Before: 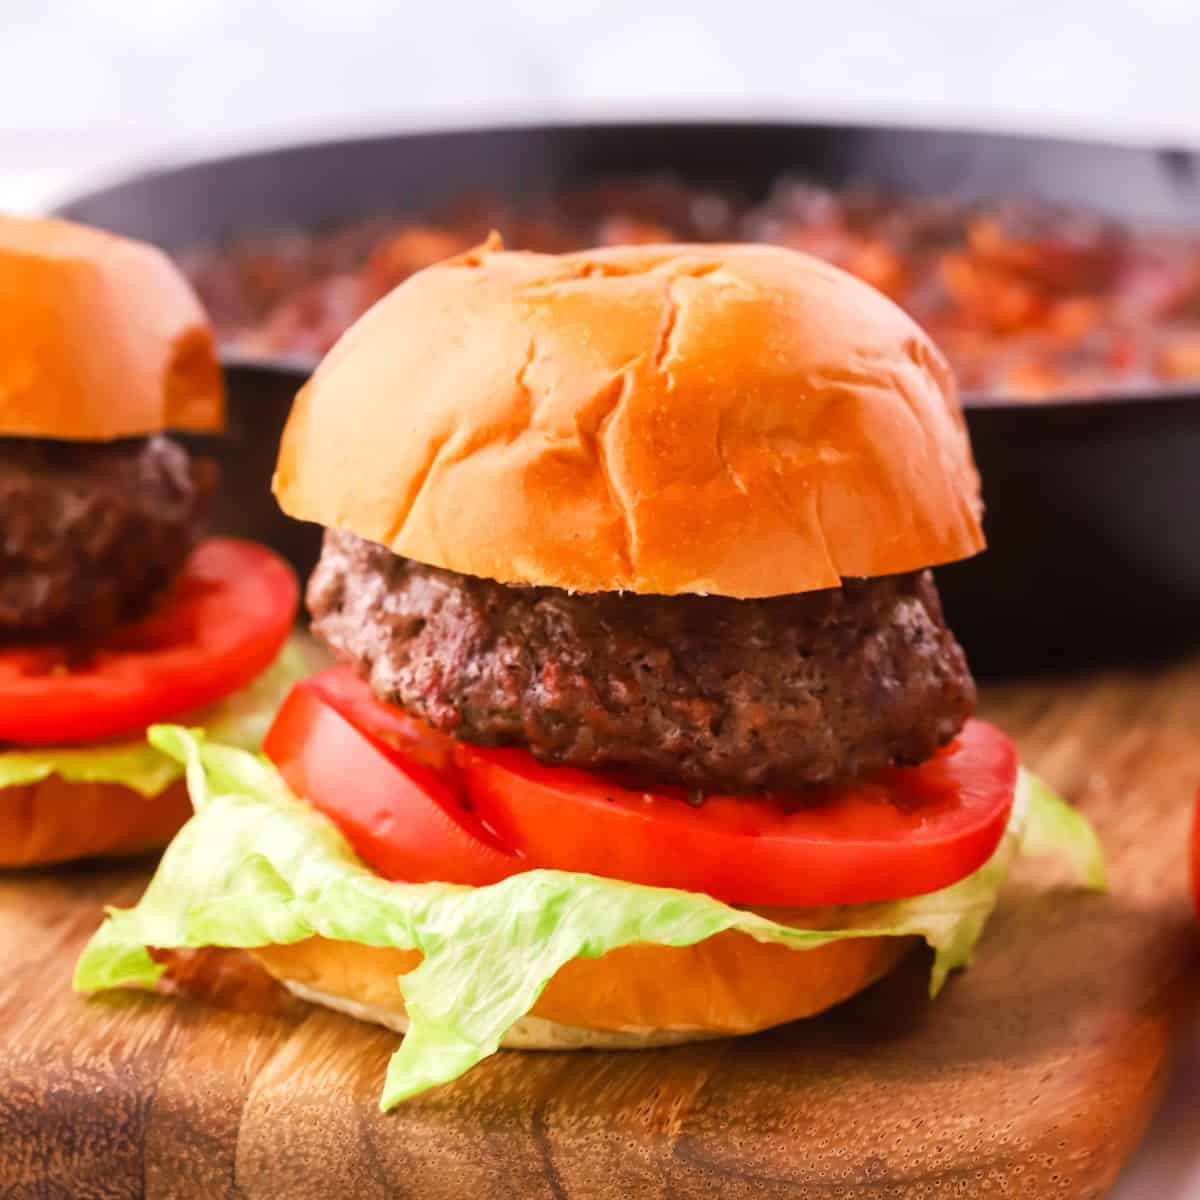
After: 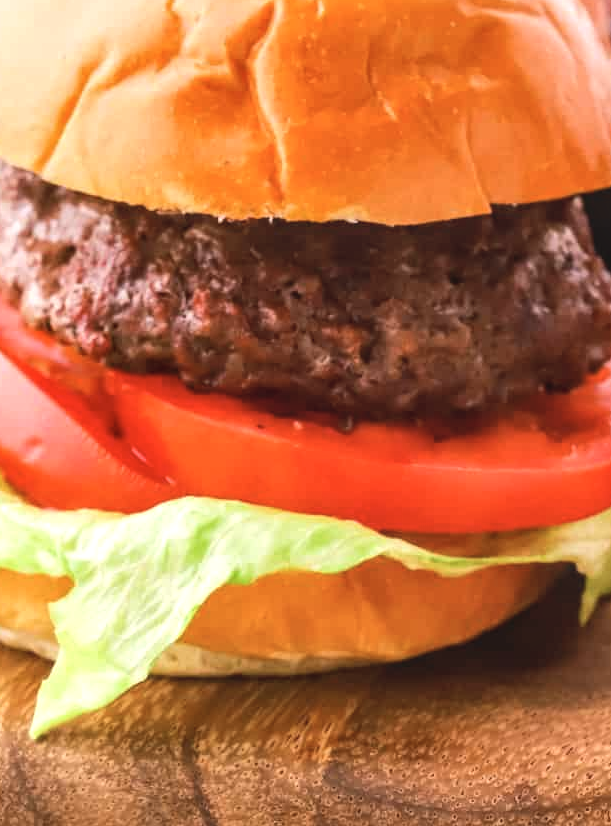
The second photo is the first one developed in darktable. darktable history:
crop and rotate: left 29.237%, top 31.152%, right 19.807%
white balance: red 0.982, blue 1.018
contrast brightness saturation: contrast -0.15, brightness 0.05, saturation -0.12
color zones: curves: ch0 [(0, 0.5) (0.143, 0.5) (0.286, 0.5) (0.429, 0.5) (0.62, 0.489) (0.714, 0.445) (0.844, 0.496) (1, 0.5)]; ch1 [(0, 0.5) (0.143, 0.5) (0.286, 0.5) (0.429, 0.5) (0.571, 0.5) (0.714, 0.523) (0.857, 0.5) (1, 0.5)]
local contrast: detail 130%
tone equalizer: -8 EV -0.417 EV, -7 EV -0.389 EV, -6 EV -0.333 EV, -5 EV -0.222 EV, -3 EV 0.222 EV, -2 EV 0.333 EV, -1 EV 0.389 EV, +0 EV 0.417 EV, edges refinement/feathering 500, mask exposure compensation -1.57 EV, preserve details no
